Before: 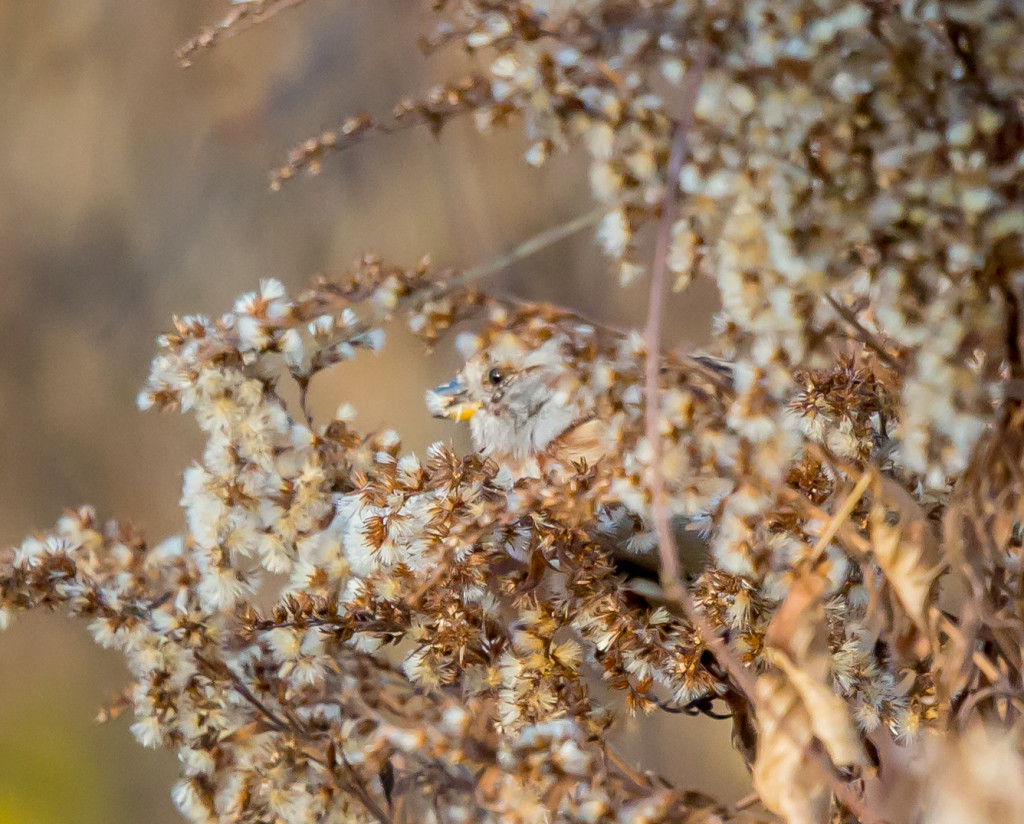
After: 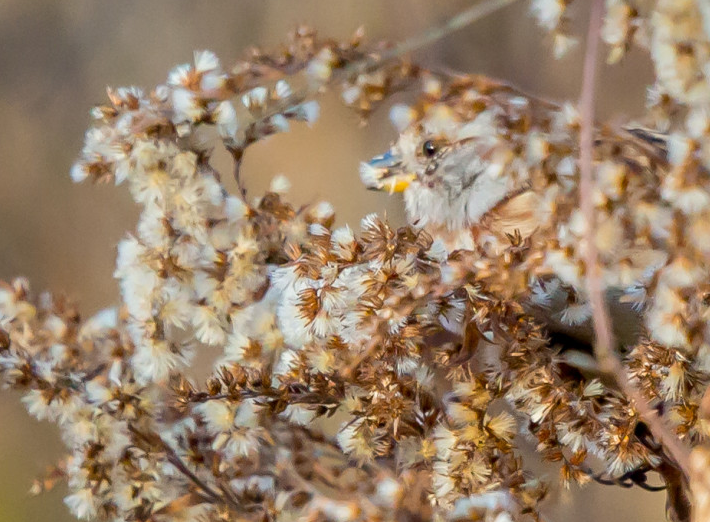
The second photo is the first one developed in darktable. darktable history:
crop: left 6.483%, top 27.762%, right 24.099%, bottom 8.831%
